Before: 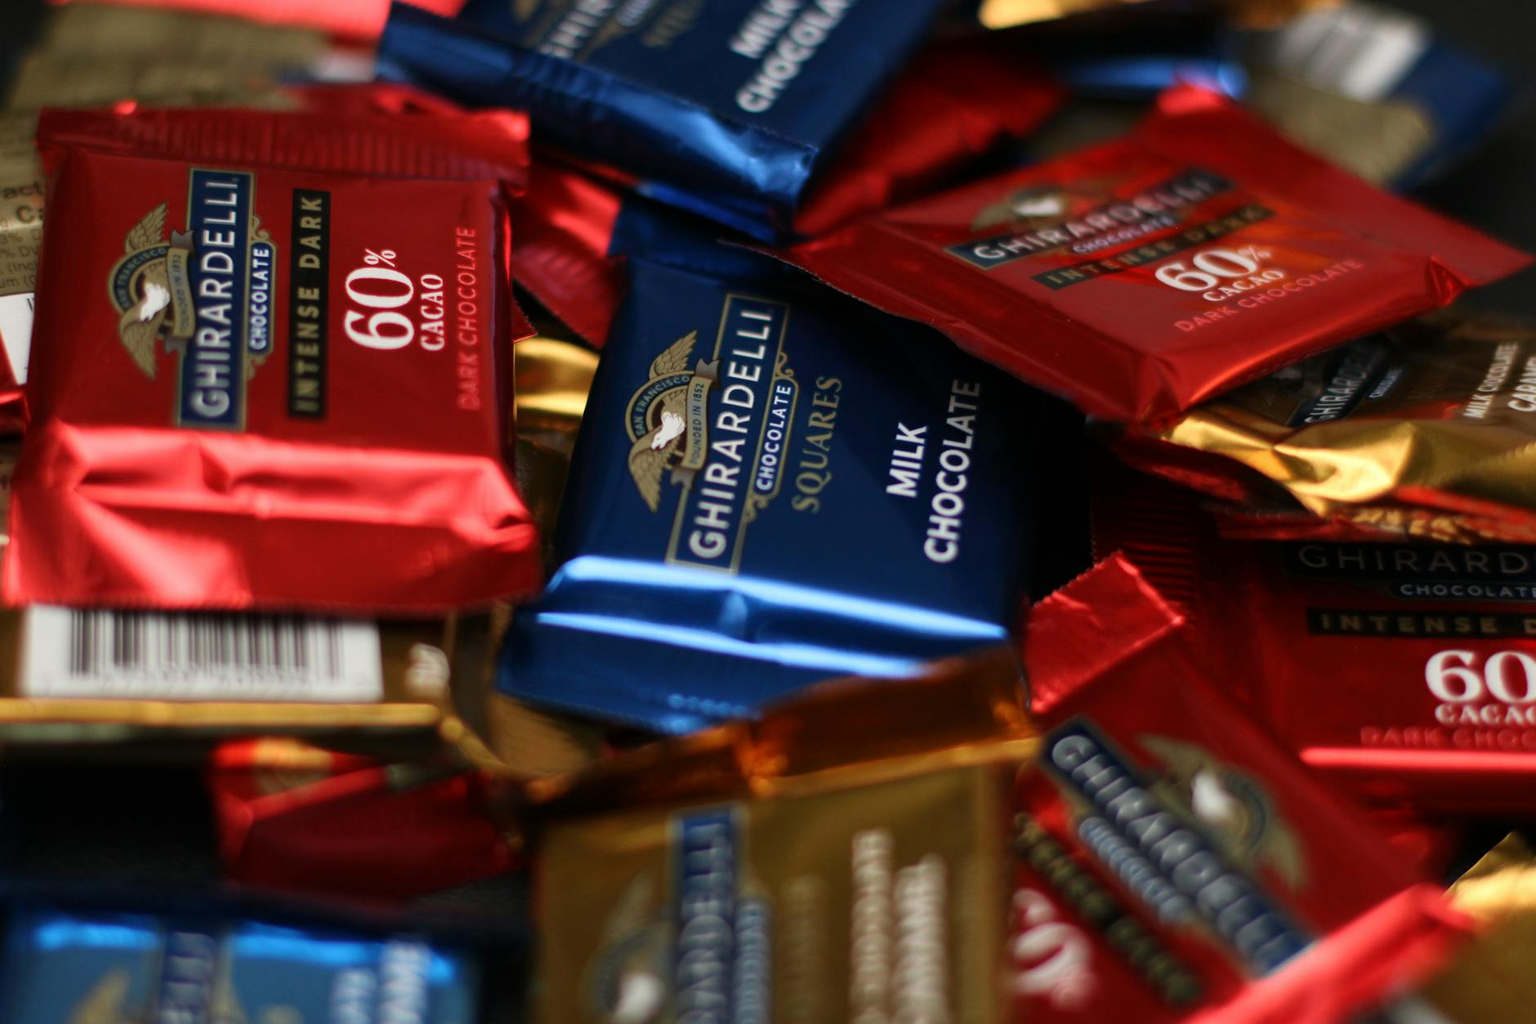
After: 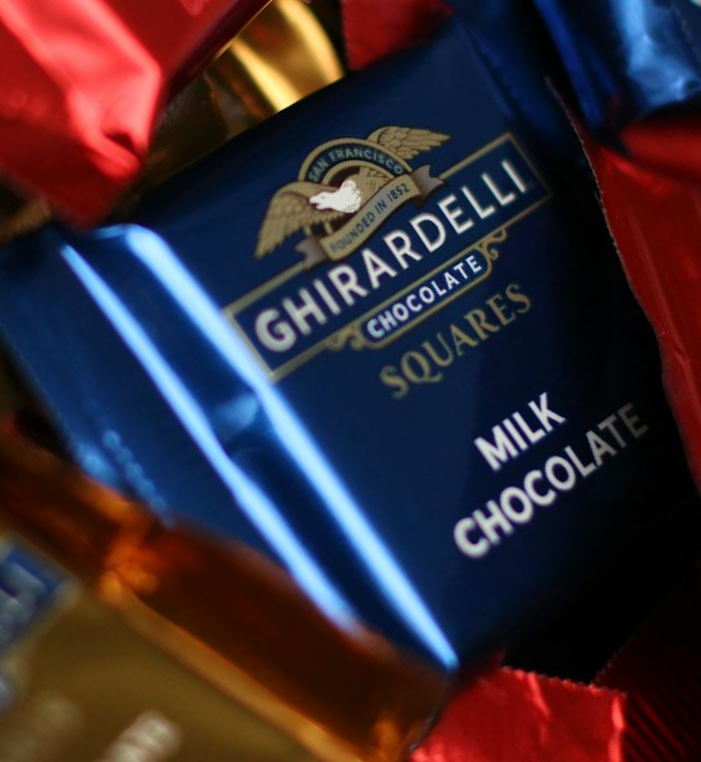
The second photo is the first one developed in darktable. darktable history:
crop and rotate: angle -45.07°, top 16.584%, right 1.003%, bottom 11.69%
